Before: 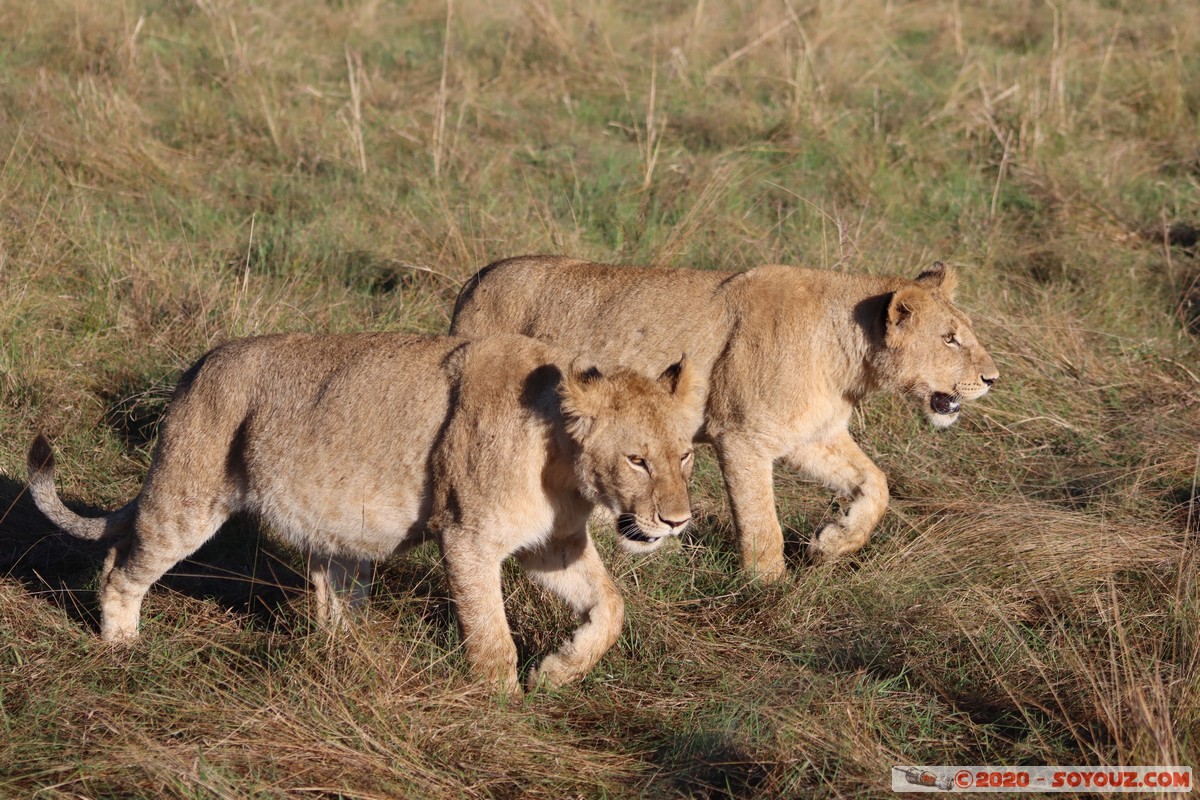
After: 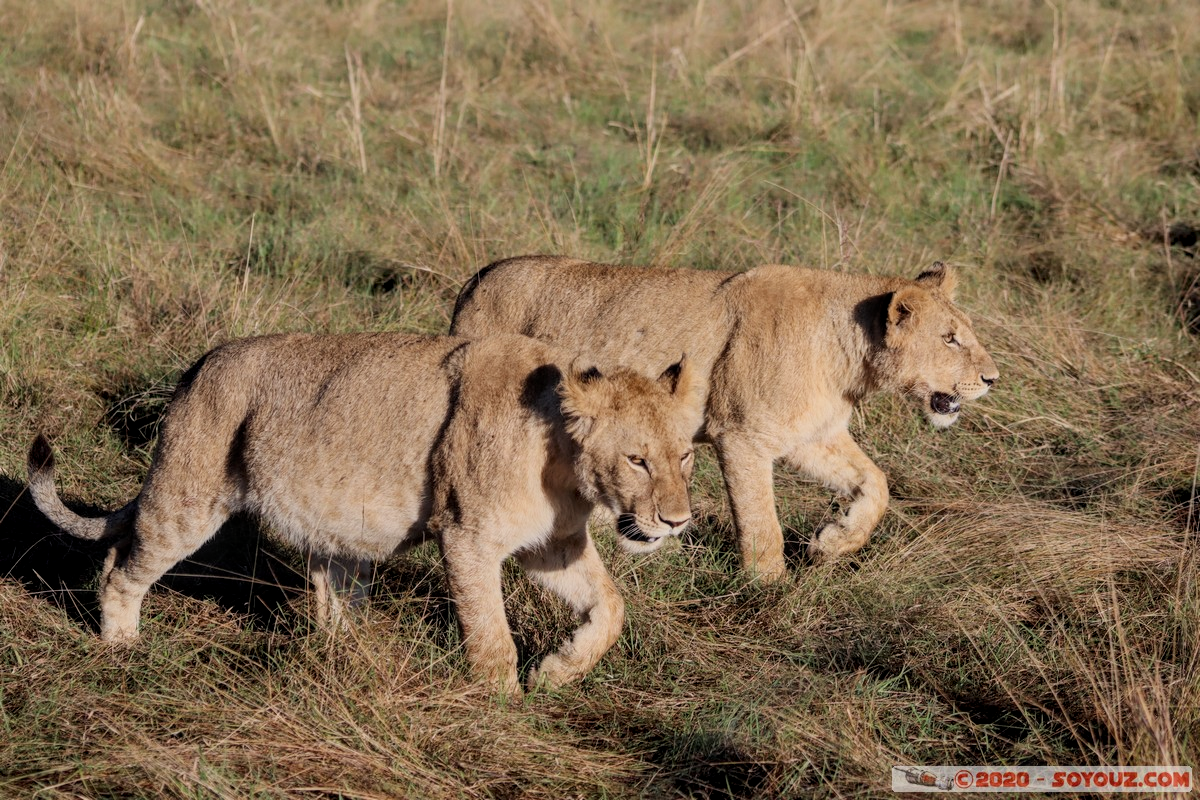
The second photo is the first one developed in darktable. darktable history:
local contrast: on, module defaults
filmic rgb: black relative exposure -7.82 EV, white relative exposure 4.29 EV, hardness 3.86, color science v6 (2022)
